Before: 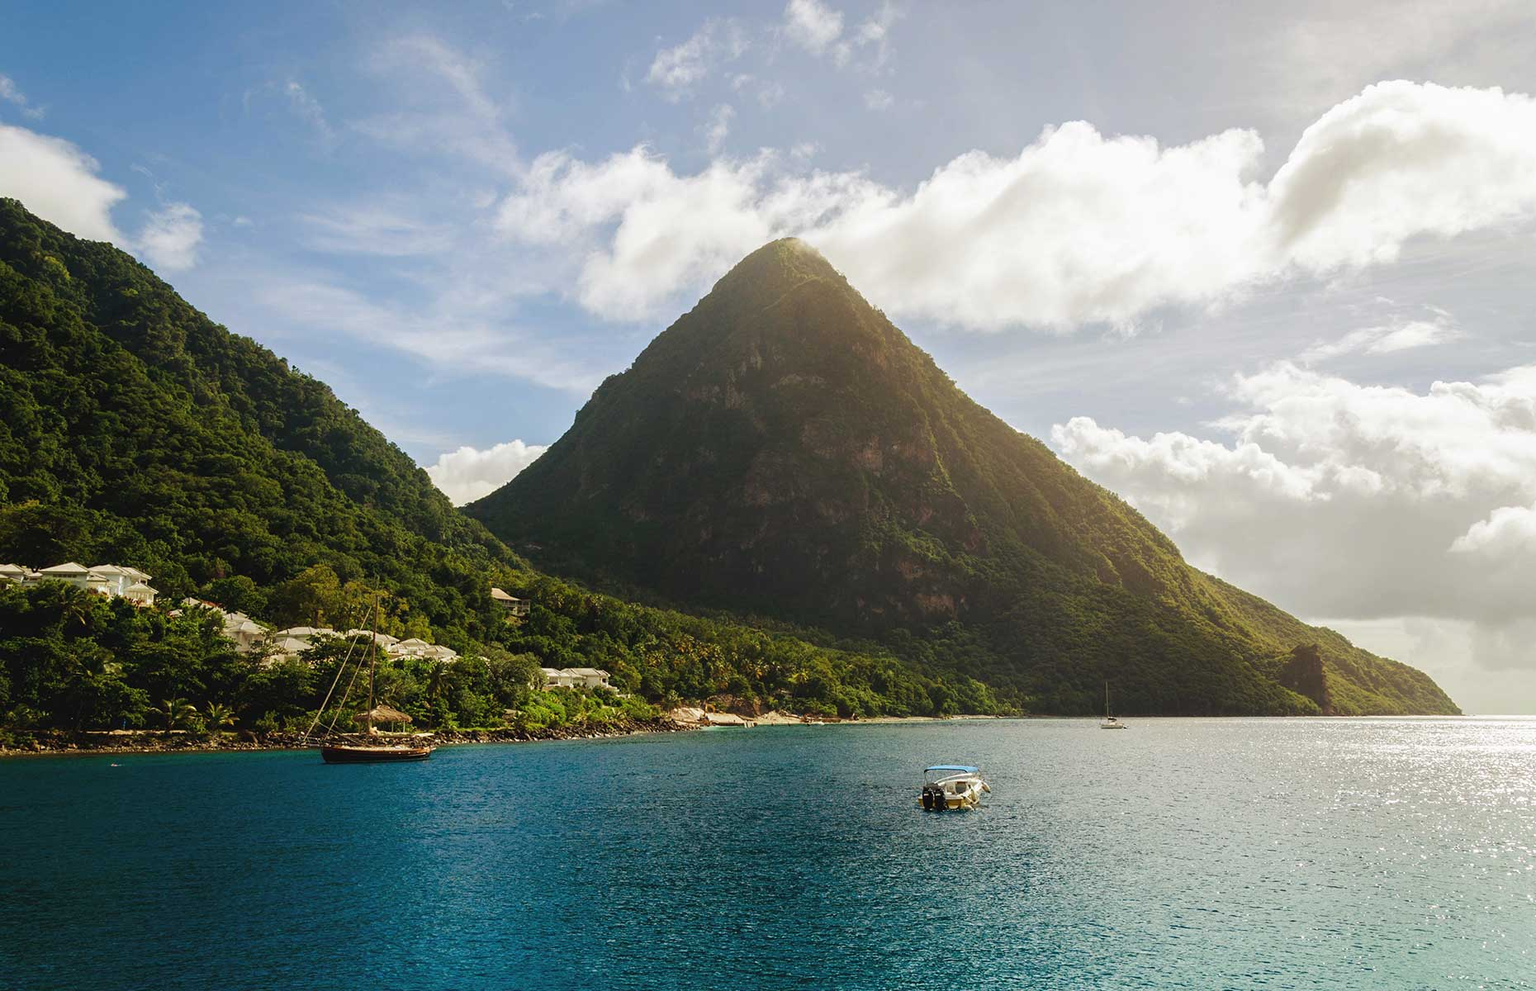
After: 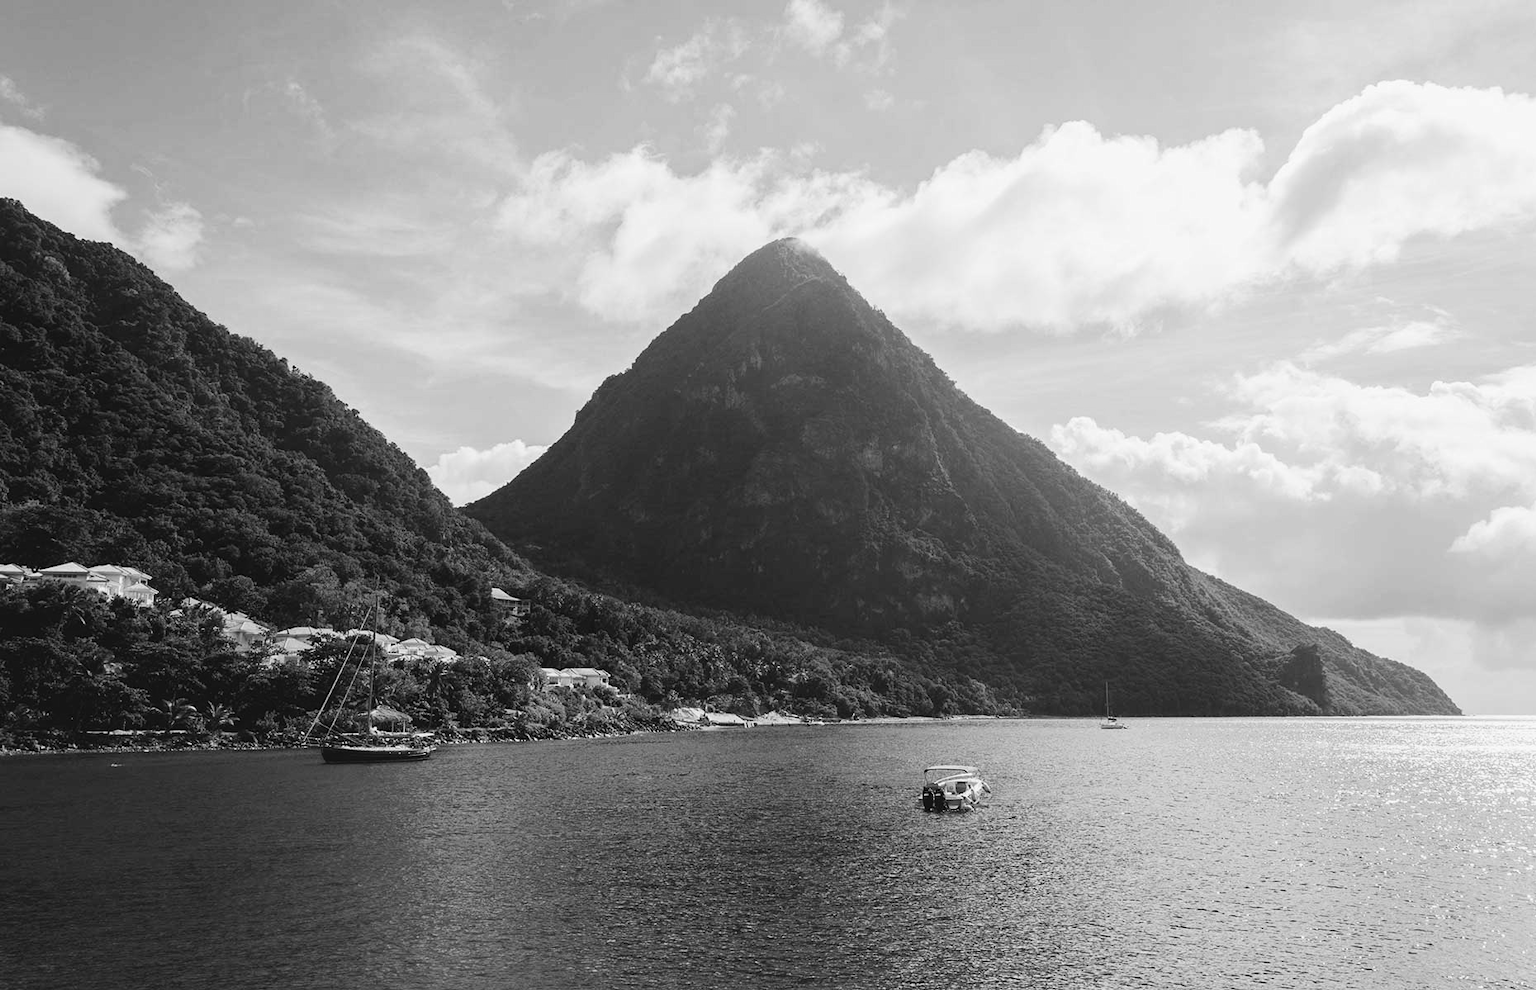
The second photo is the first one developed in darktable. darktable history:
tone curve: curves: ch0 [(0, 0.028) (0.138, 0.156) (0.468, 0.516) (0.754, 0.823) (1, 1)], color space Lab, linked channels, preserve colors none
color calibration "t3mujinpack channel mixer": output gray [0.28, 0.41, 0.31, 0], gray › normalize channels true, illuminant same as pipeline (D50), adaptation XYZ, x 0.346, y 0.359, gamut compression 0
